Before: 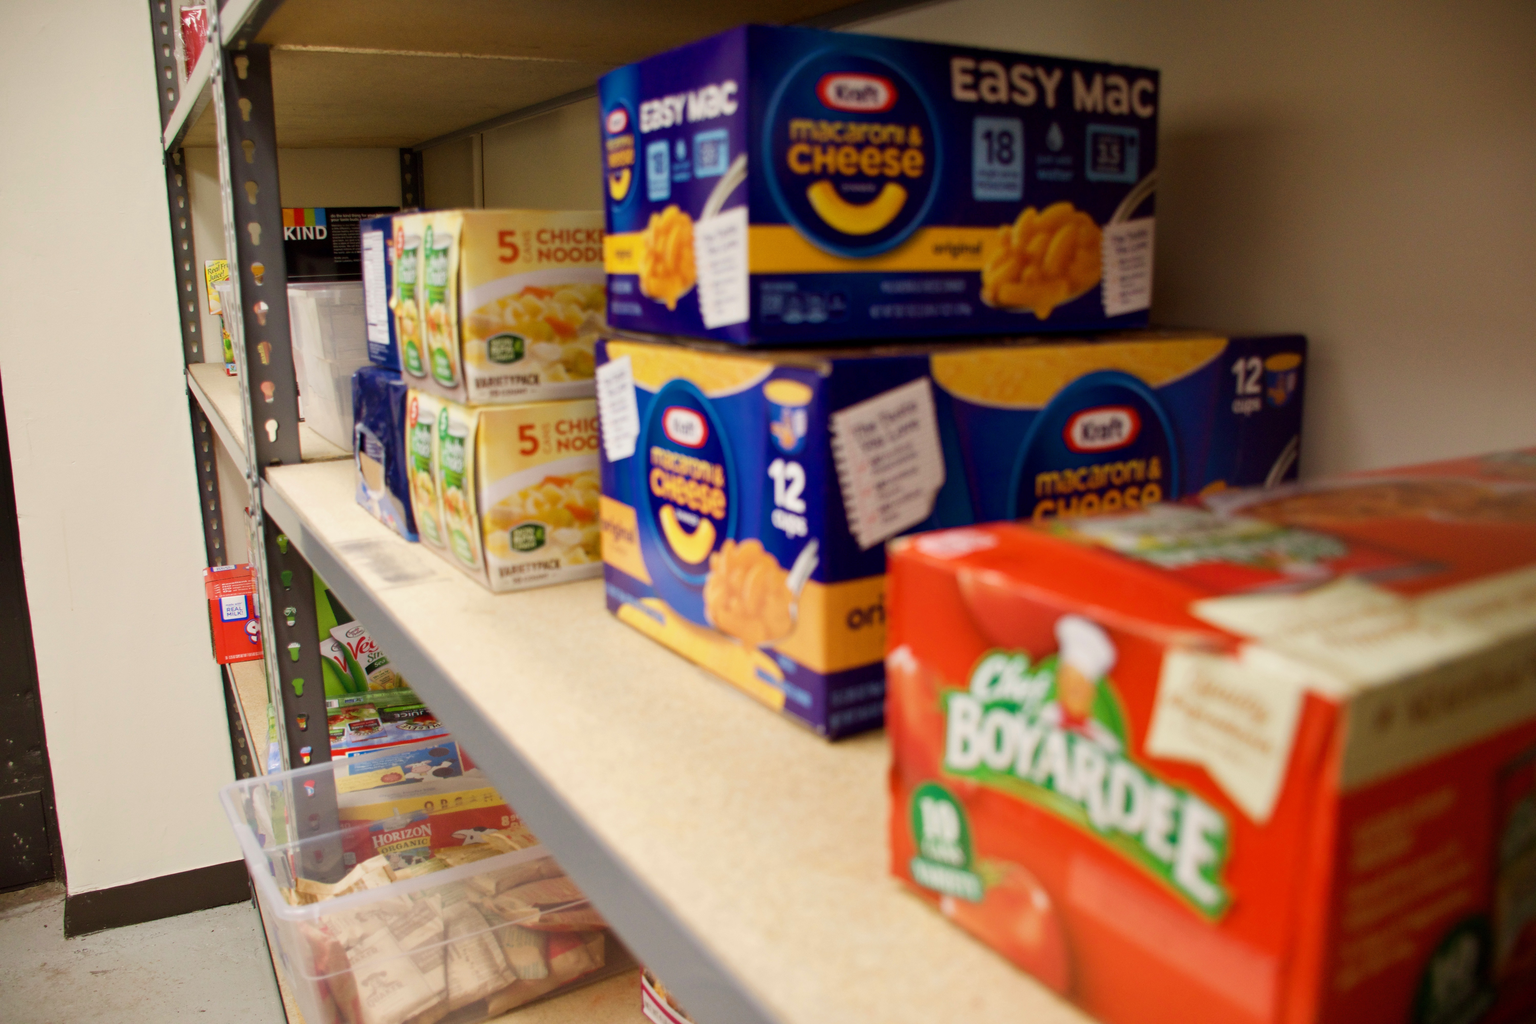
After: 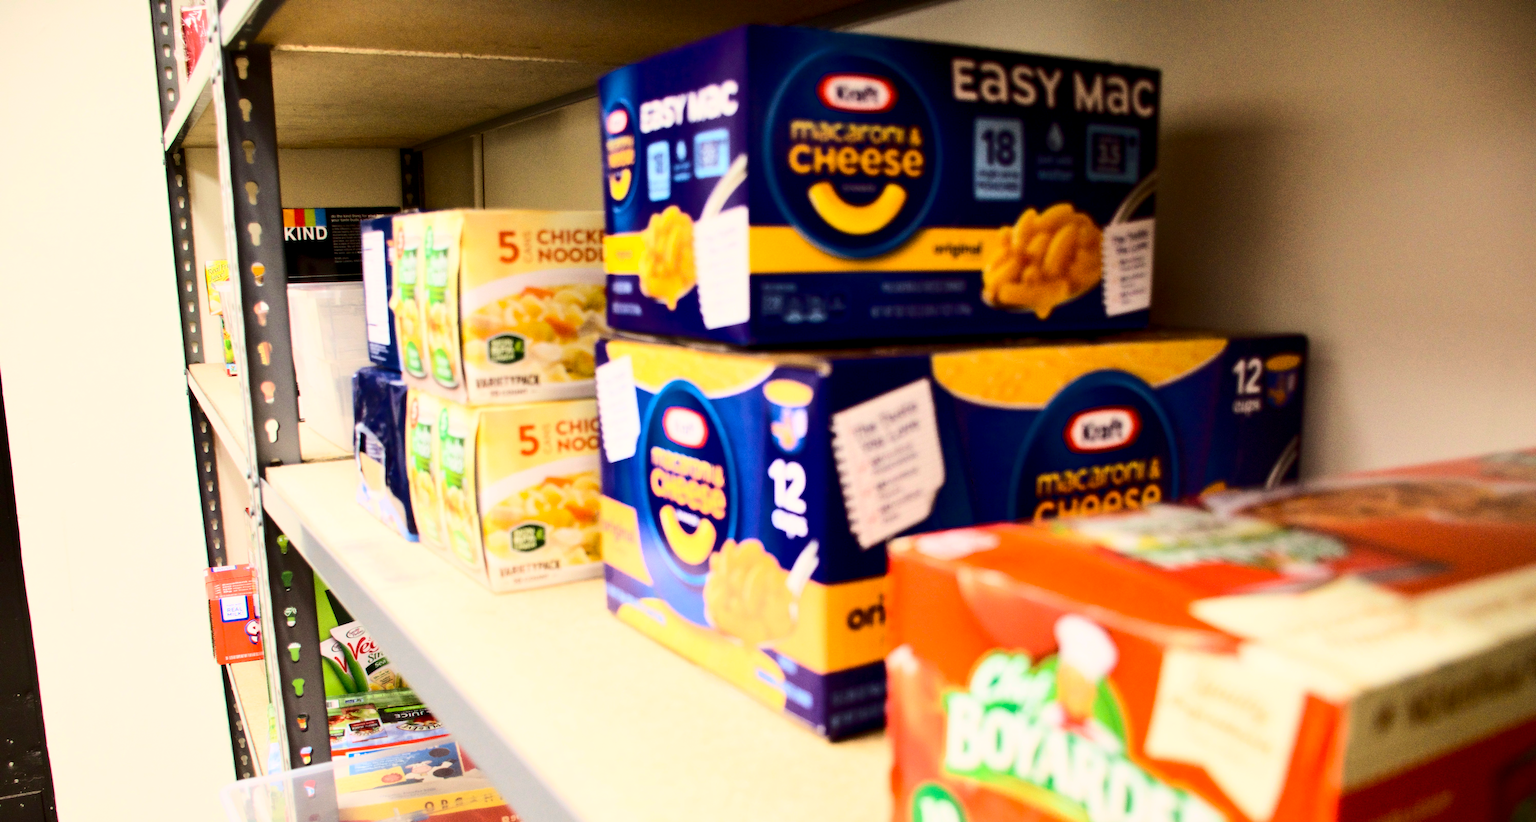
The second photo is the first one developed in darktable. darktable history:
base curve: curves: ch0 [(0, 0) (0.028, 0.03) (0.121, 0.232) (0.46, 0.748) (0.859, 0.968) (1, 1)]
crop: bottom 19.644%
contrast brightness saturation: contrast 0.24, brightness 0.09
